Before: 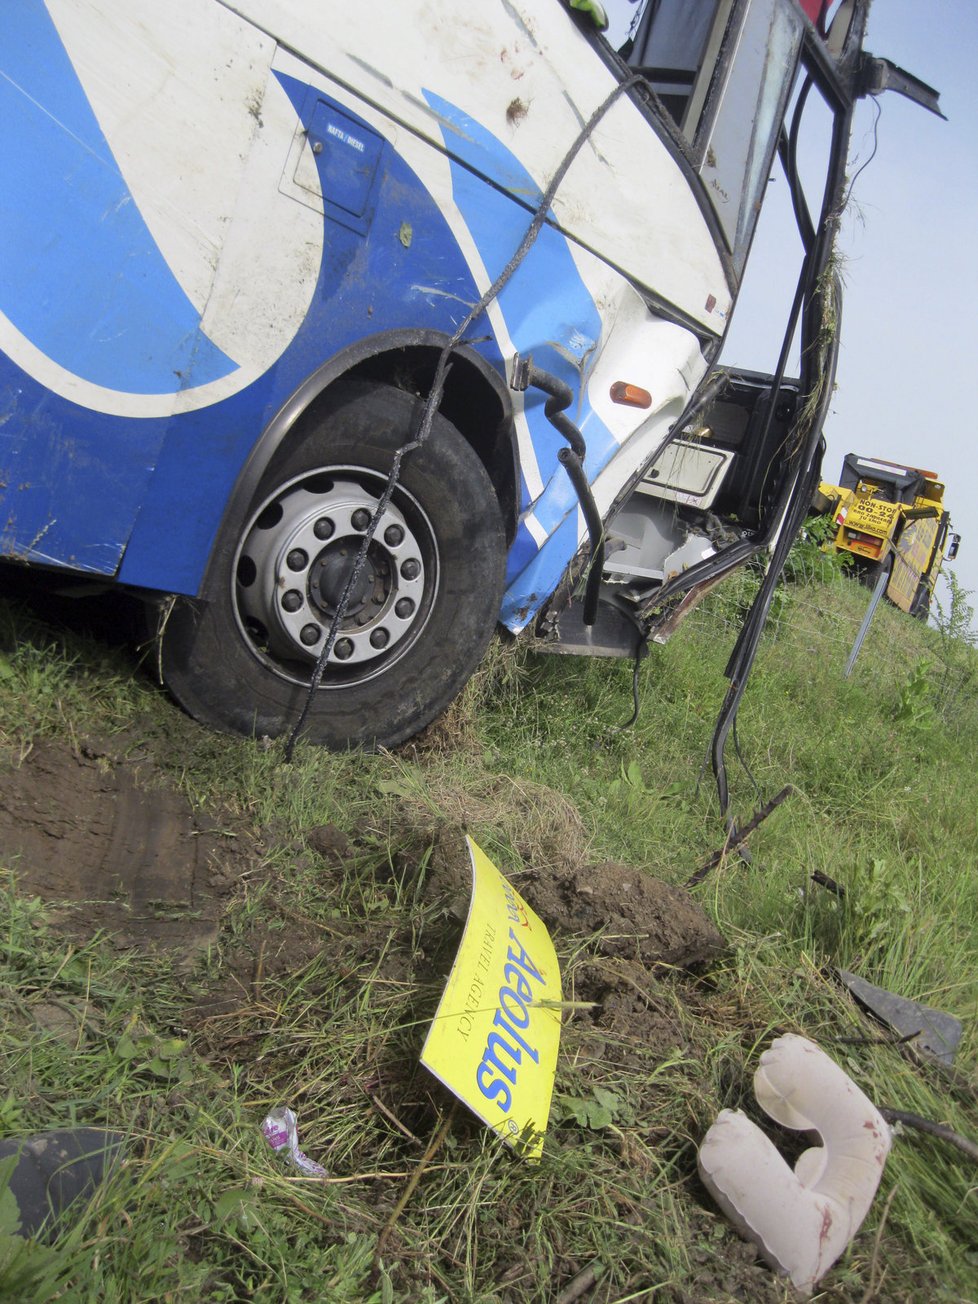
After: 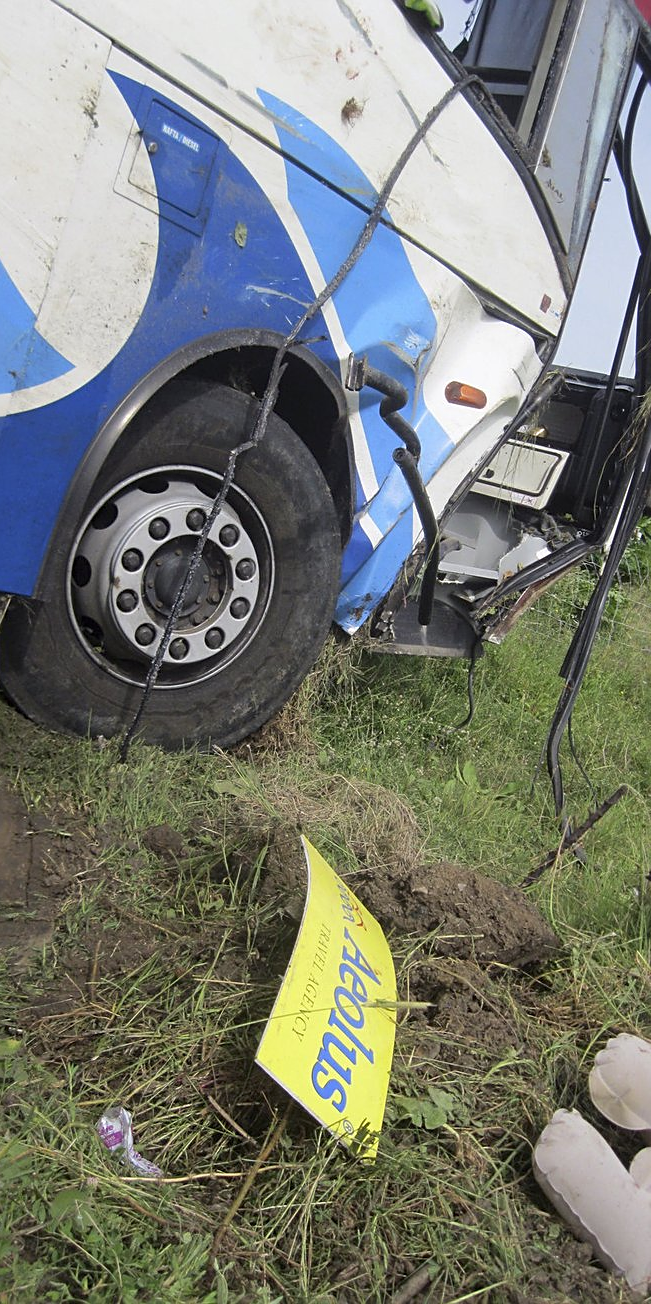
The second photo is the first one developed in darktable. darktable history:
crop: left 16.931%, right 16.435%
sharpen: on, module defaults
